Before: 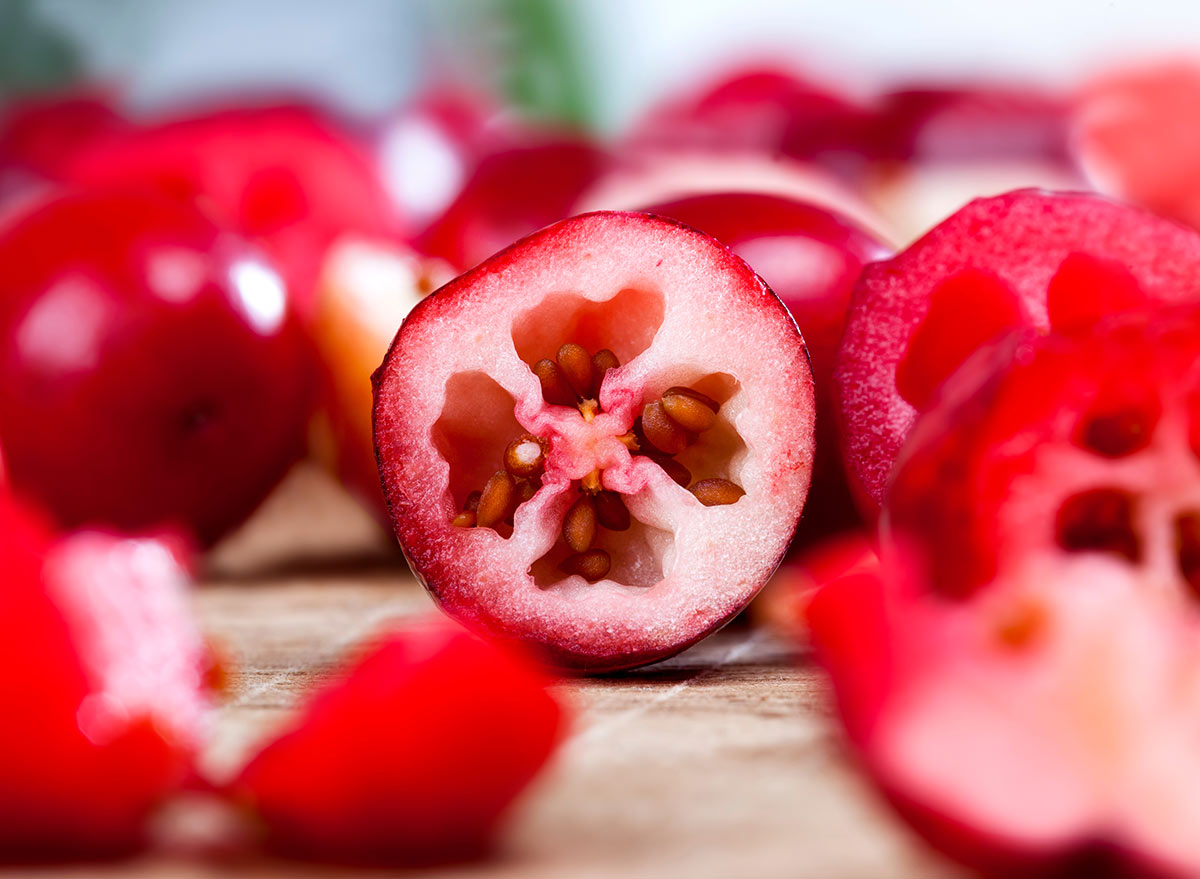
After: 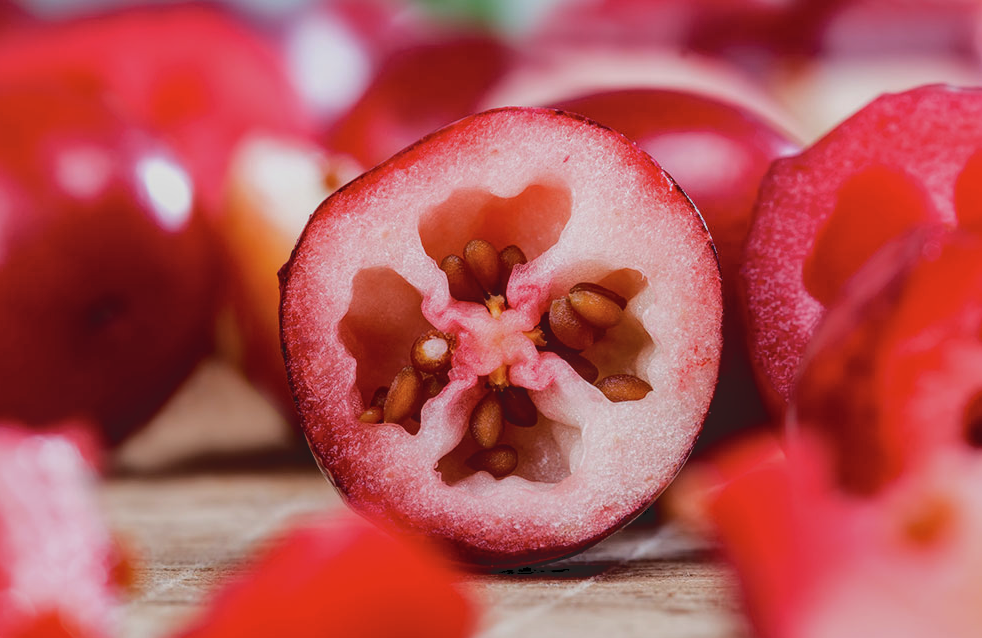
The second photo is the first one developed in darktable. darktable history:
tone curve: curves: ch0 [(0, 0) (0.003, 0.128) (0.011, 0.133) (0.025, 0.133) (0.044, 0.141) (0.069, 0.152) (0.1, 0.169) (0.136, 0.201) (0.177, 0.239) (0.224, 0.294) (0.277, 0.358) (0.335, 0.428) (0.399, 0.488) (0.468, 0.55) (0.543, 0.611) (0.623, 0.678) (0.709, 0.755) (0.801, 0.843) (0.898, 0.91) (1, 1)], color space Lab, independent channels, preserve colors none
crop: left 7.795%, top 11.889%, right 10.344%, bottom 15.423%
exposure: black level correction 0, exposure -0.815 EV, compensate highlight preservation false
local contrast: on, module defaults
